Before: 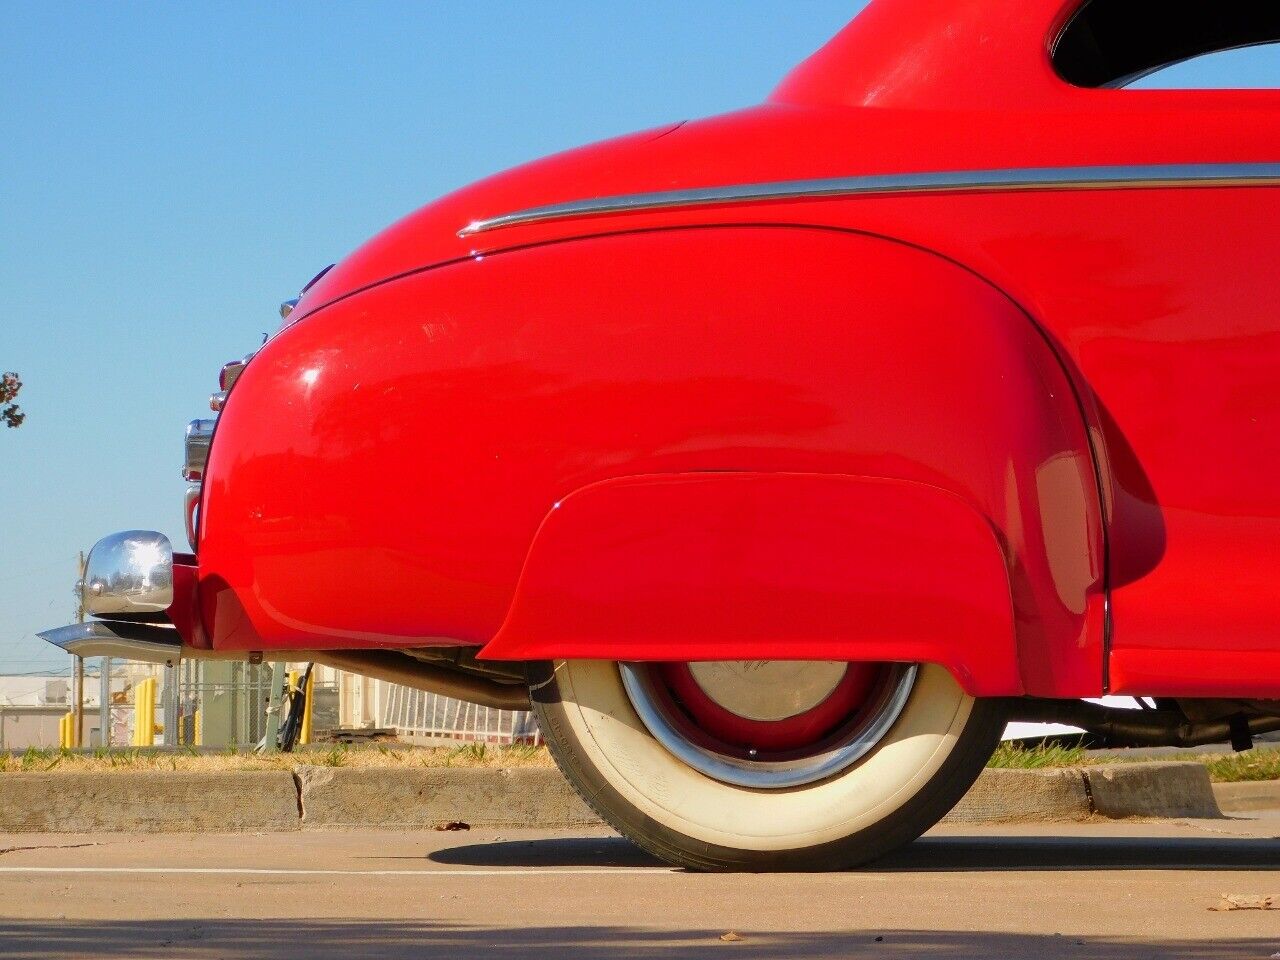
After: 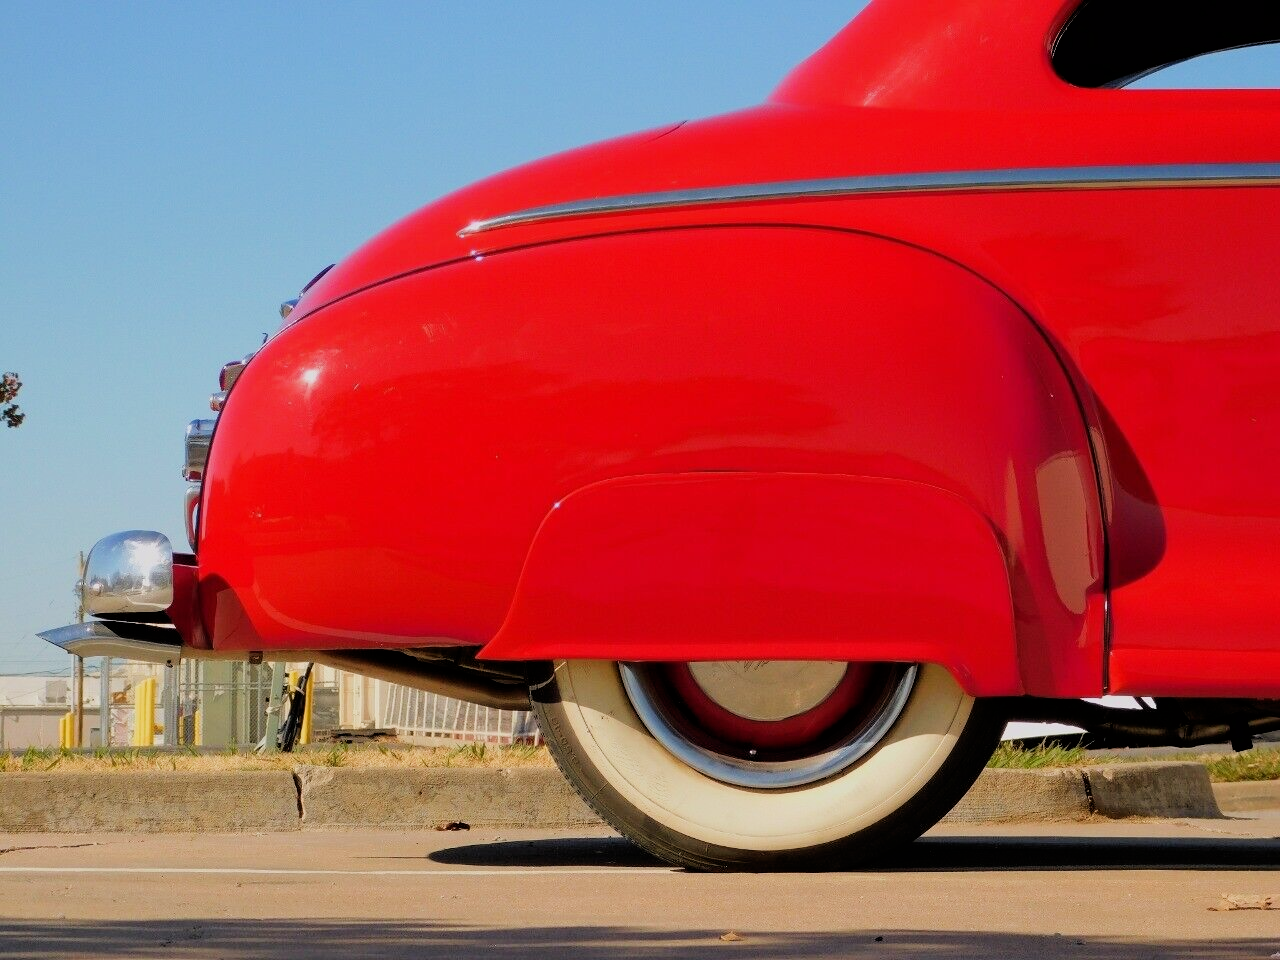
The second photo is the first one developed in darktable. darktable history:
filmic rgb: black relative exposure -7.73 EV, white relative exposure 4.39 EV, hardness 3.75, latitude 49.54%, contrast 1.101, iterations of high-quality reconstruction 0
